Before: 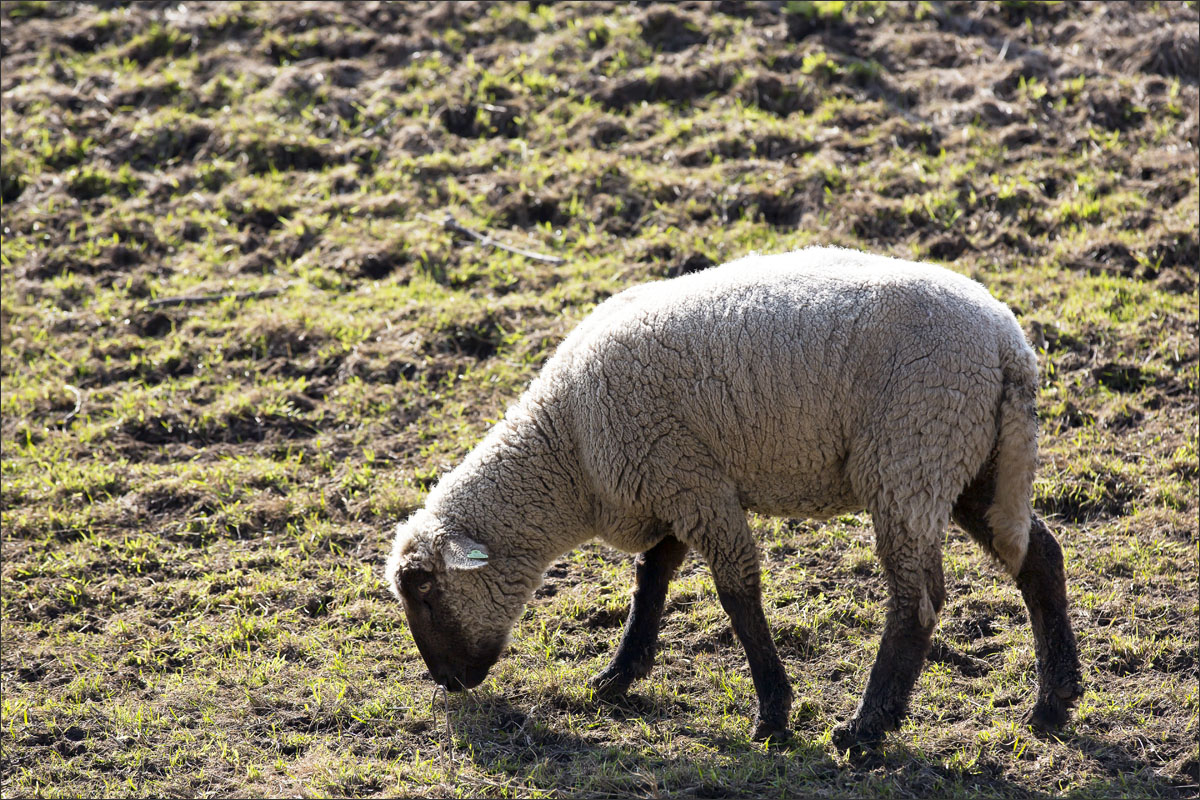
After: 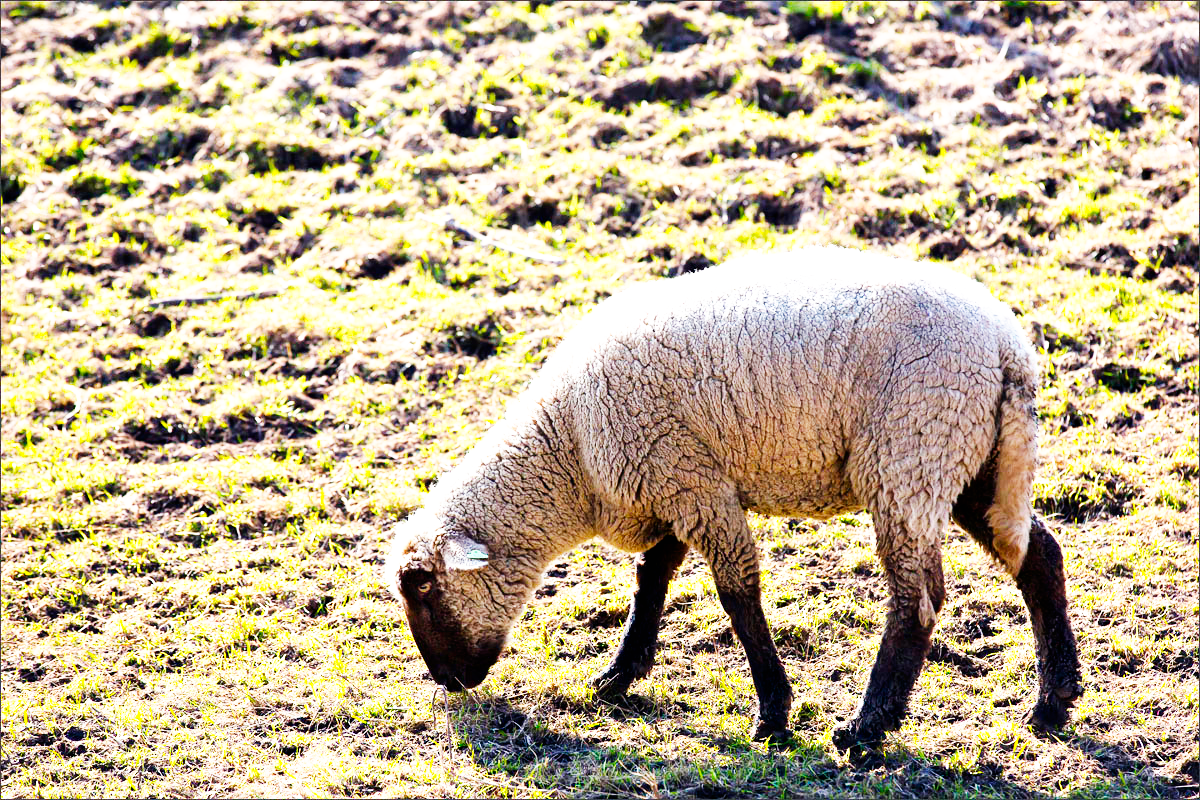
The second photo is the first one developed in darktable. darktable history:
color balance rgb: shadows lift › hue 86.53°, power › chroma 0.518%, power › hue 261°, linear chroma grading › shadows 15.689%, perceptual saturation grading › global saturation 19.265%, global vibrance 9.596%
base curve: curves: ch0 [(0, 0) (0.007, 0.004) (0.027, 0.03) (0.046, 0.07) (0.207, 0.54) (0.442, 0.872) (0.673, 0.972) (1, 1)], preserve colors none
exposure: black level correction 0.001, exposure 0.499 EV, compensate highlight preservation false
